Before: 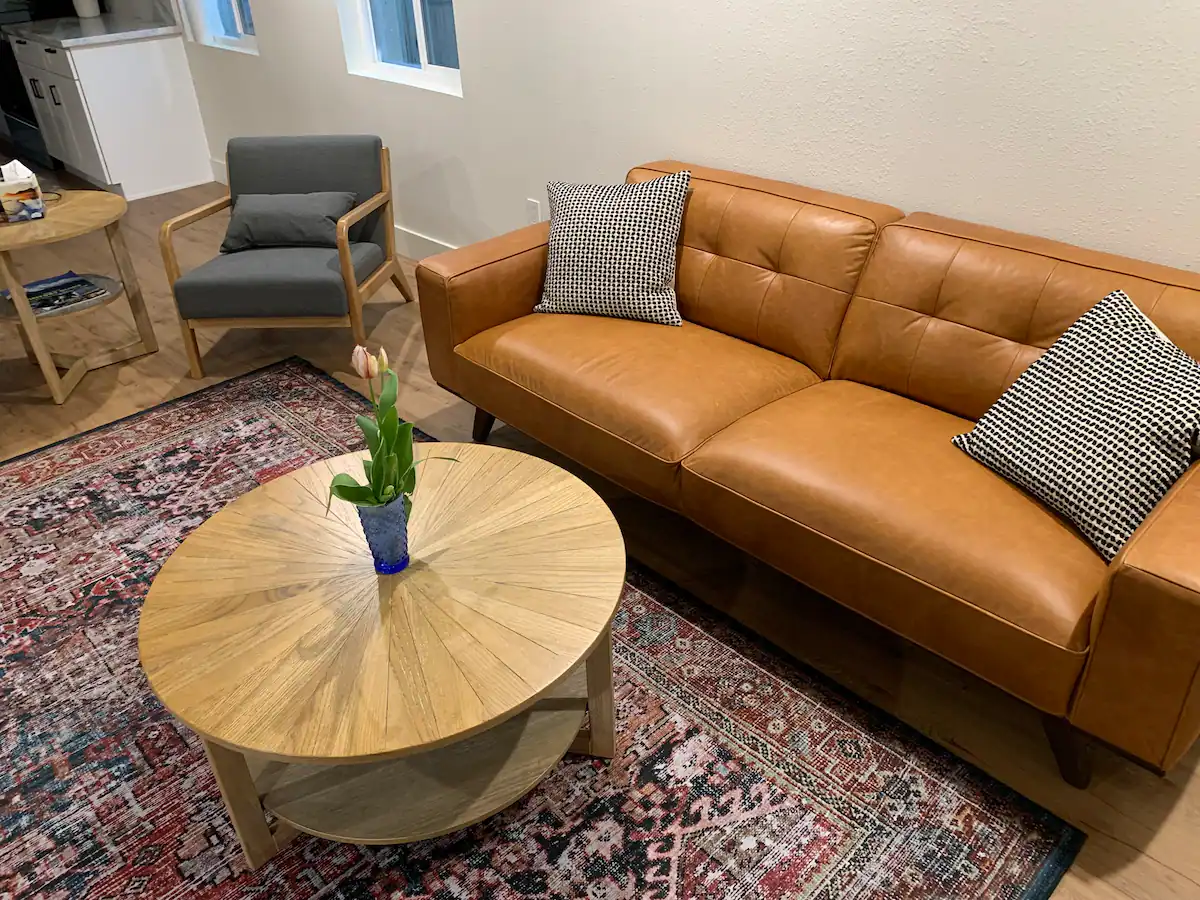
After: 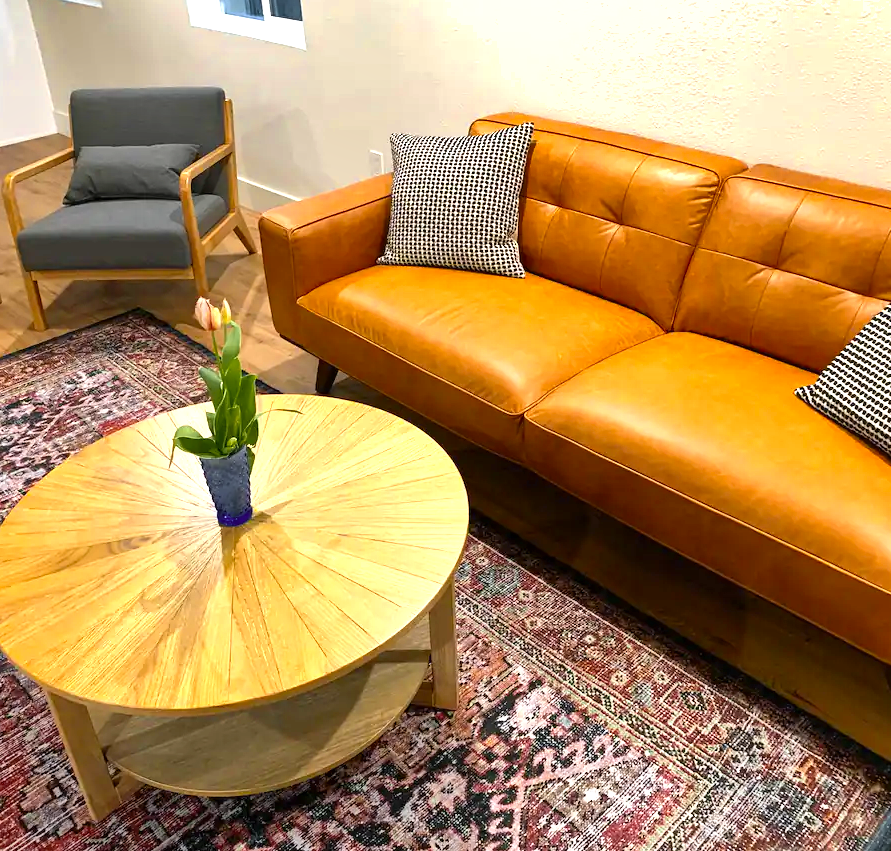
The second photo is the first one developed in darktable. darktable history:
crop and rotate: left 13.149%, top 5.397%, right 12.519%
exposure: black level correction 0, exposure 0.694 EV, compensate highlight preservation false
shadows and highlights: soften with gaussian
color zones: curves: ch0 [(0, 0.511) (0.143, 0.531) (0.286, 0.56) (0.429, 0.5) (0.571, 0.5) (0.714, 0.5) (0.857, 0.5) (1, 0.5)]; ch1 [(0, 0.525) (0.143, 0.705) (0.286, 0.715) (0.429, 0.35) (0.571, 0.35) (0.714, 0.35) (0.857, 0.4) (1, 0.4)]; ch2 [(0, 0.572) (0.143, 0.512) (0.286, 0.473) (0.429, 0.45) (0.571, 0.5) (0.714, 0.5) (0.857, 0.518) (1, 0.518)]
